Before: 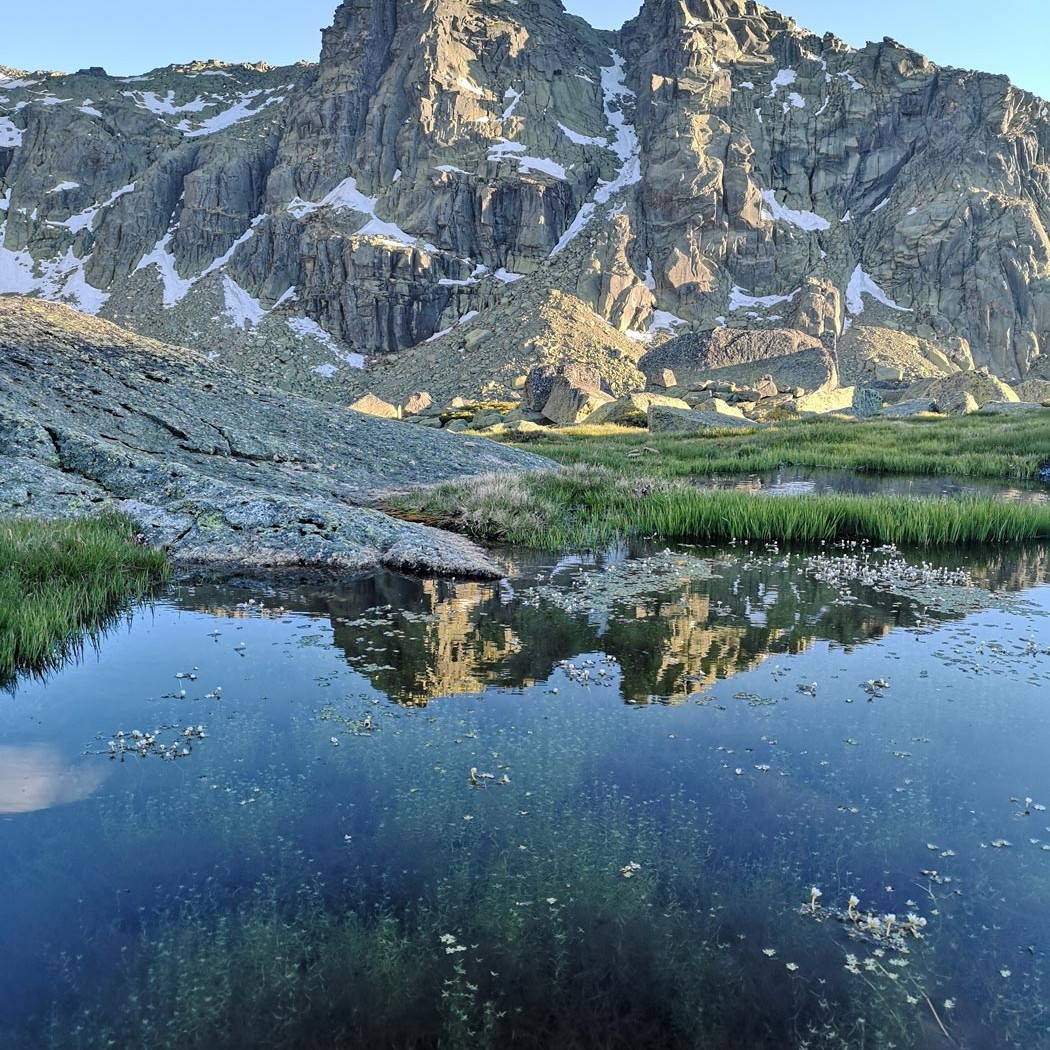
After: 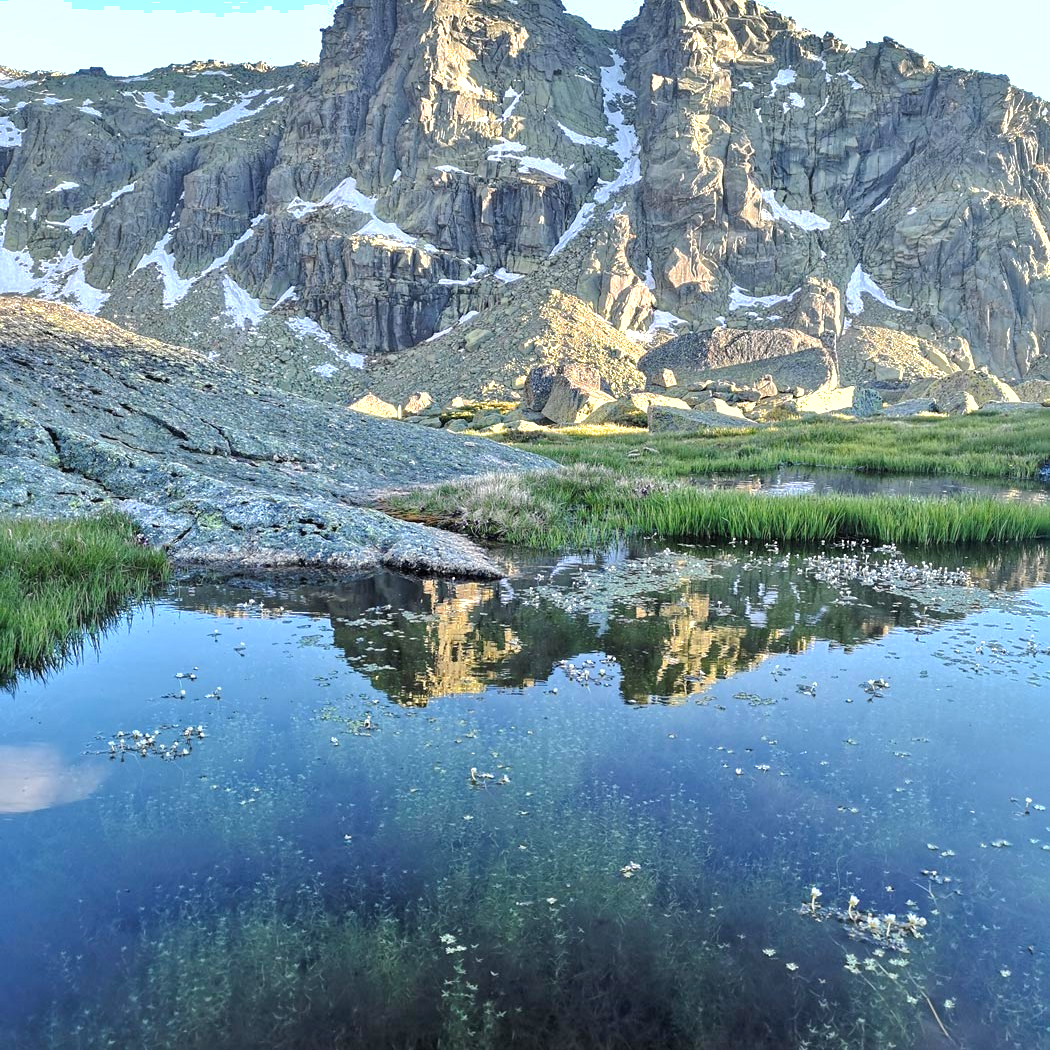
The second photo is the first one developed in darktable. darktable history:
exposure: black level correction 0, exposure 0.7 EV, compensate exposure bias true, compensate highlight preservation false
shadows and highlights: shadows 40, highlights -60
